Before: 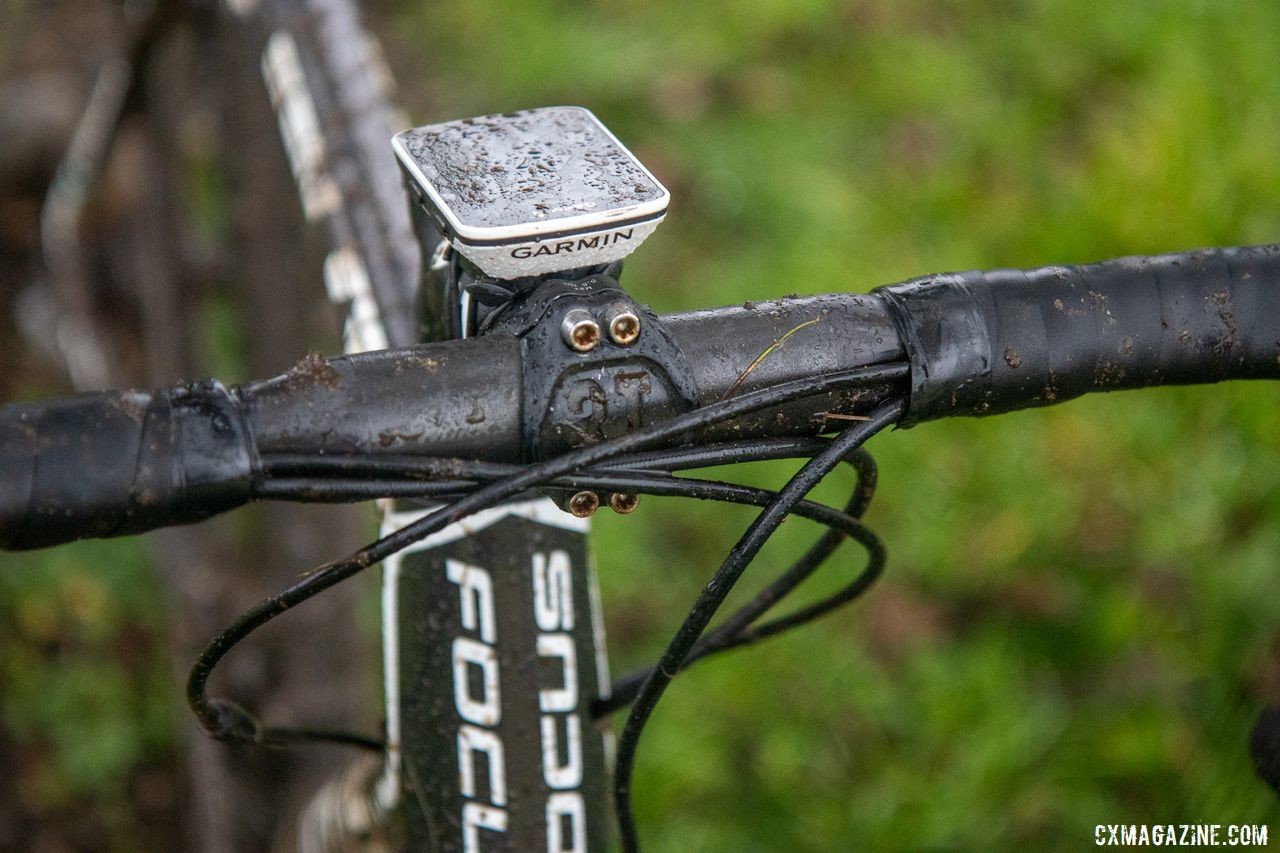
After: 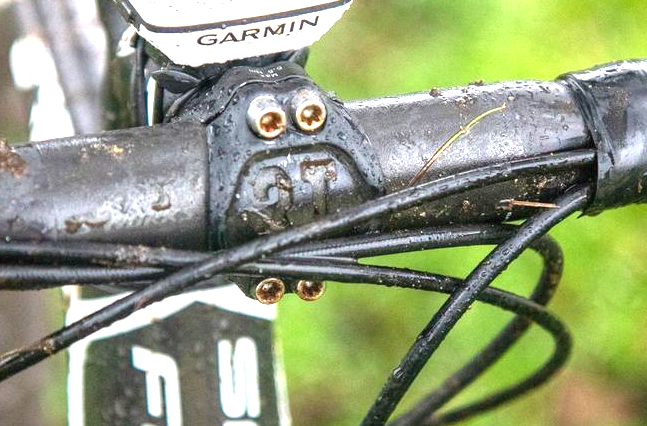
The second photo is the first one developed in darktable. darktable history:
exposure: black level correction 0, exposure 1.359 EV, compensate exposure bias true, compensate highlight preservation false
crop: left 24.558%, top 24.998%, right 24.844%, bottom 25.044%
